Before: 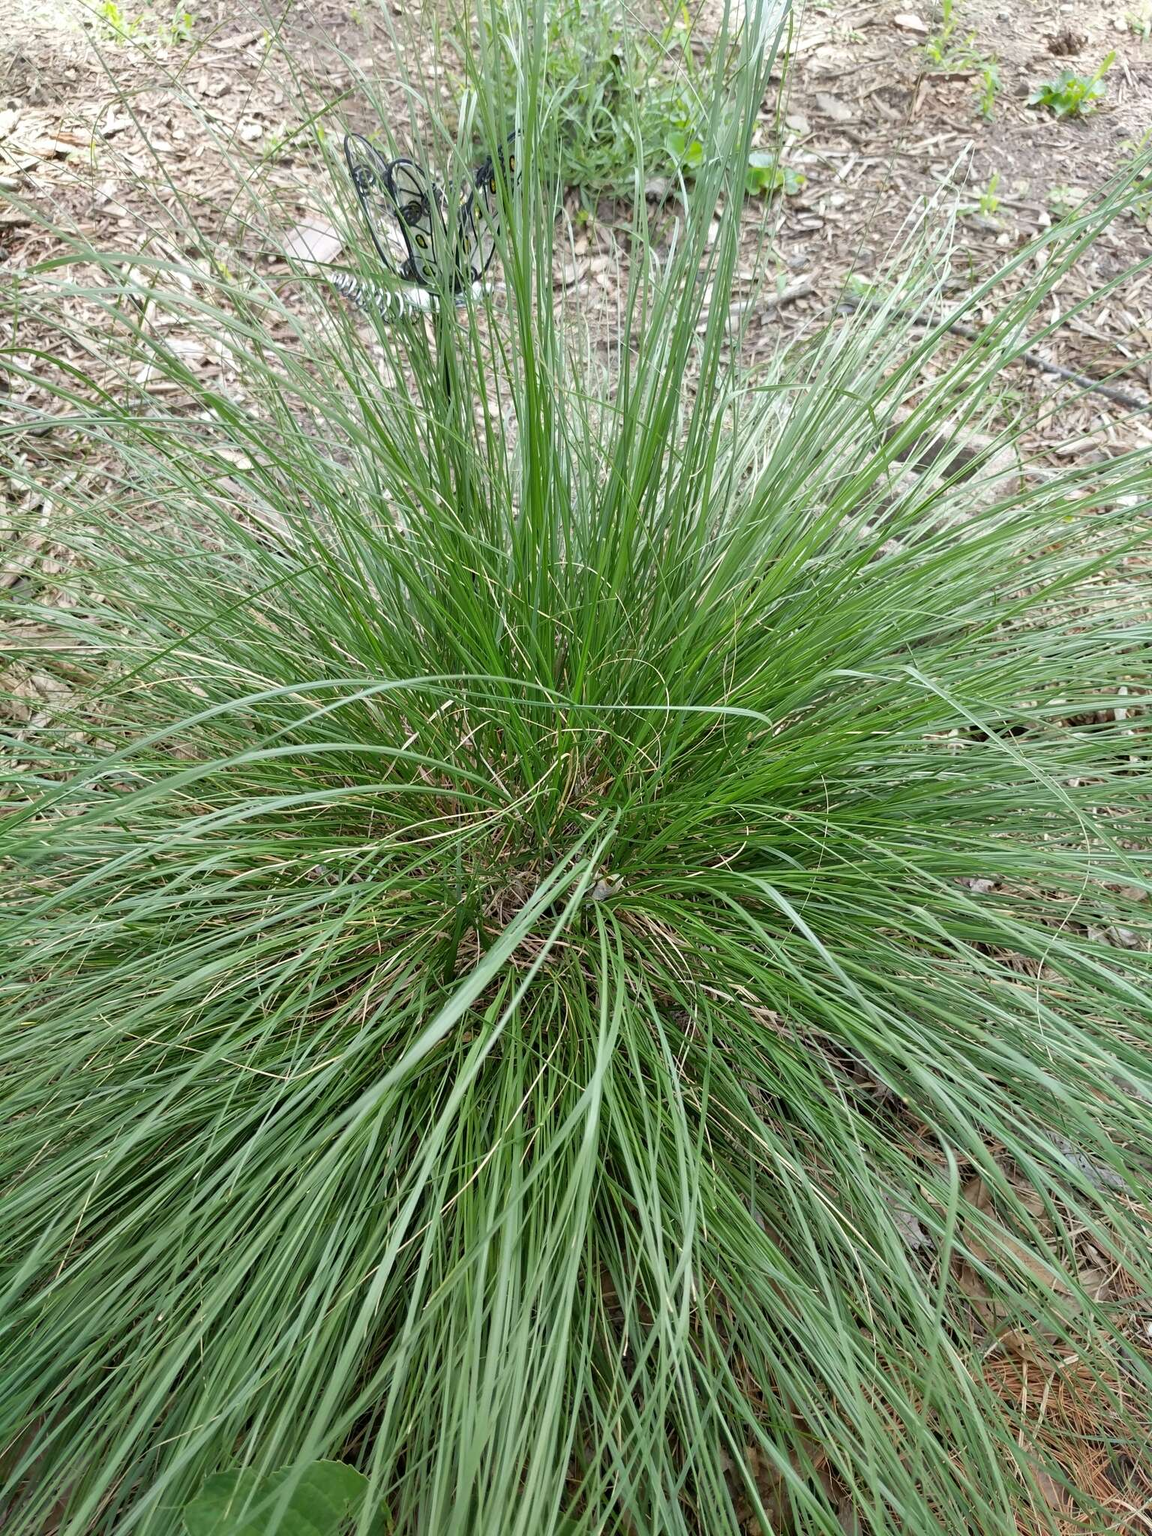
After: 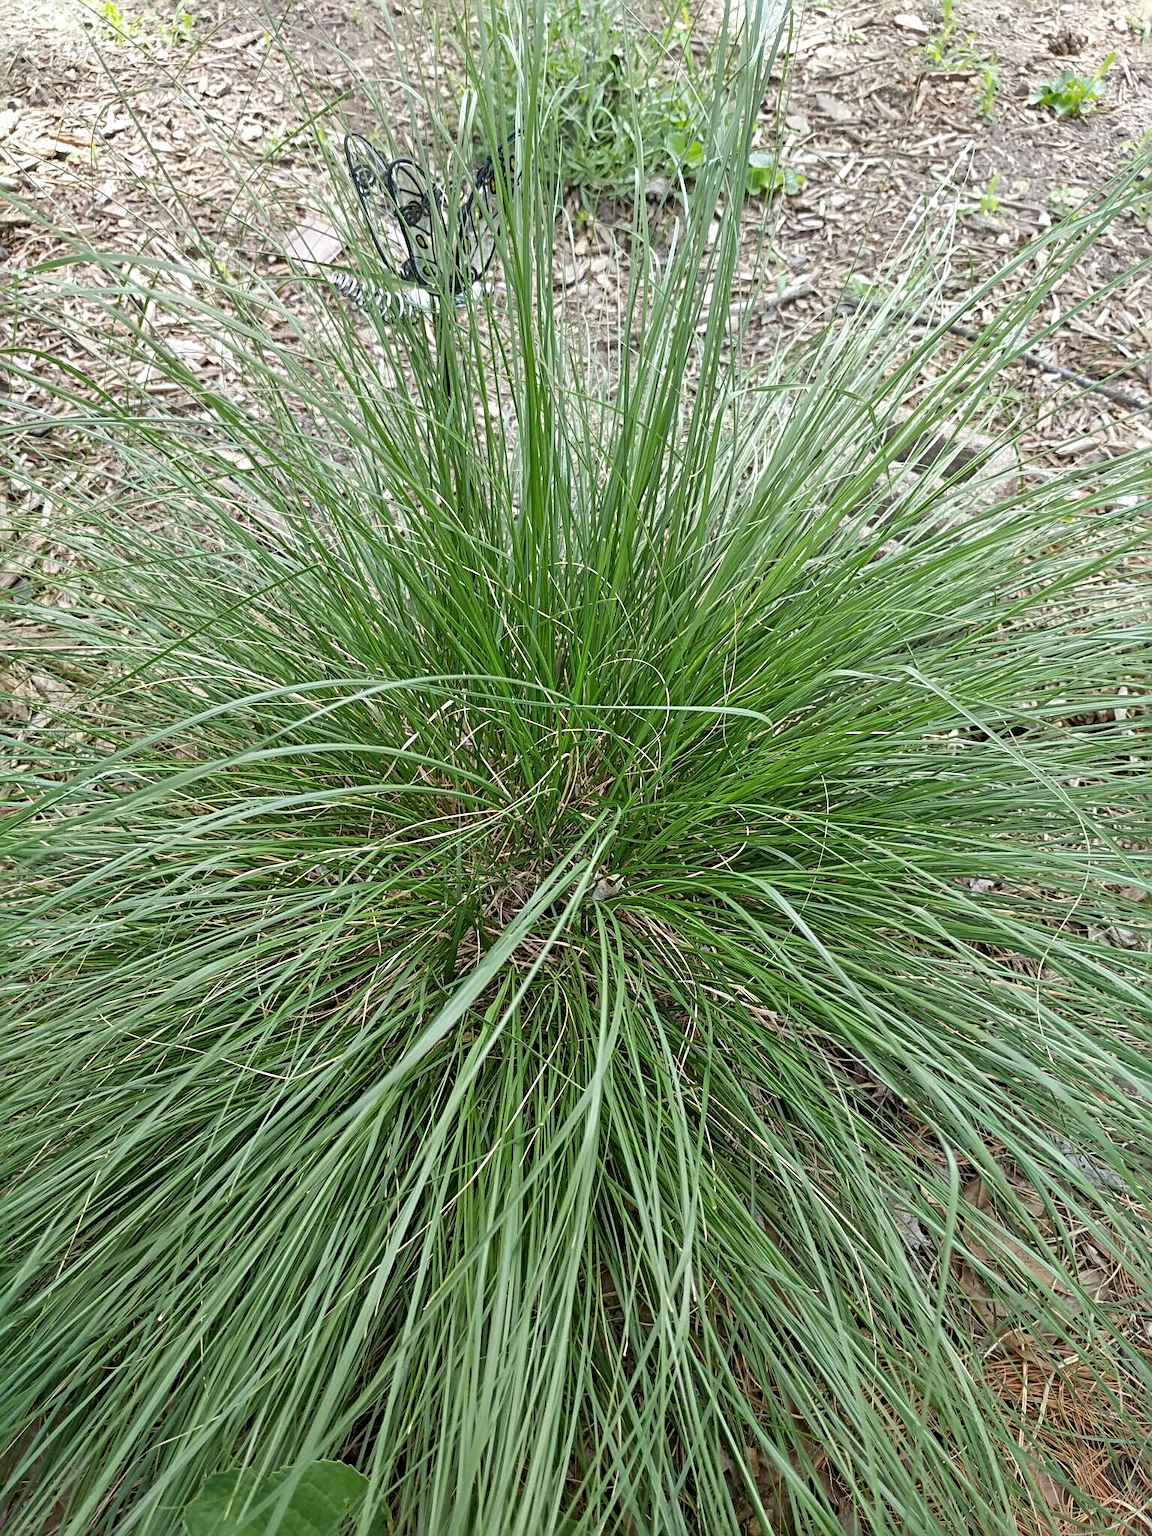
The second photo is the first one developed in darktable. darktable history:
local contrast: detail 109%
sharpen: radius 3.973
